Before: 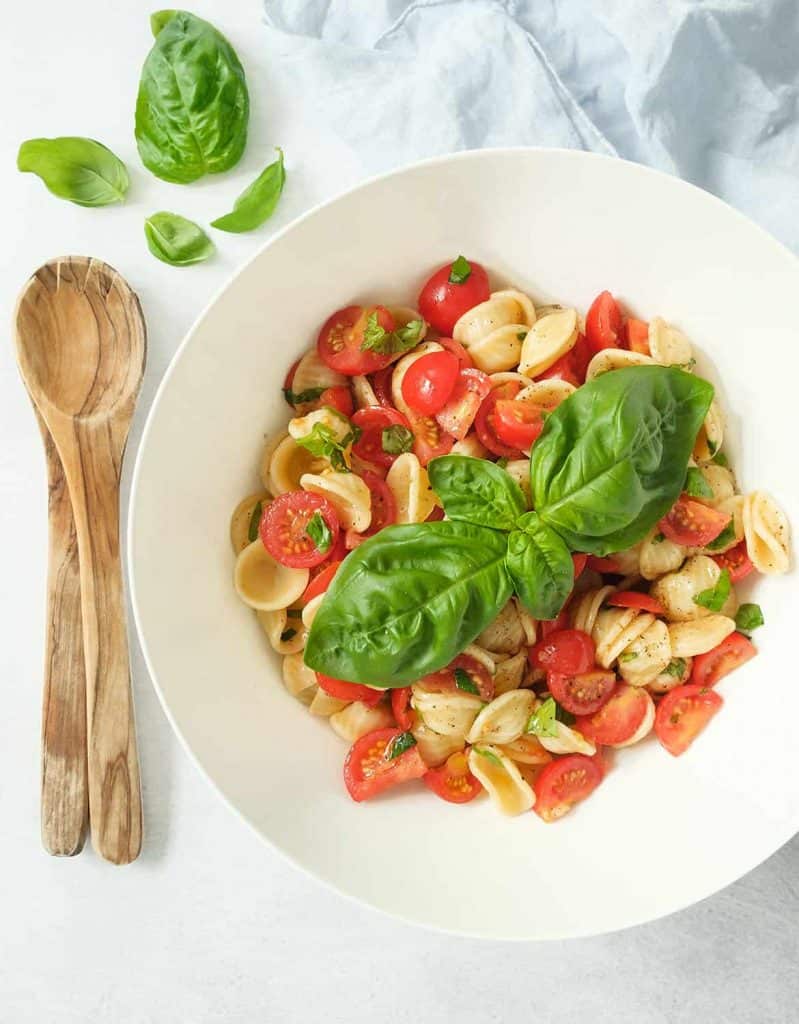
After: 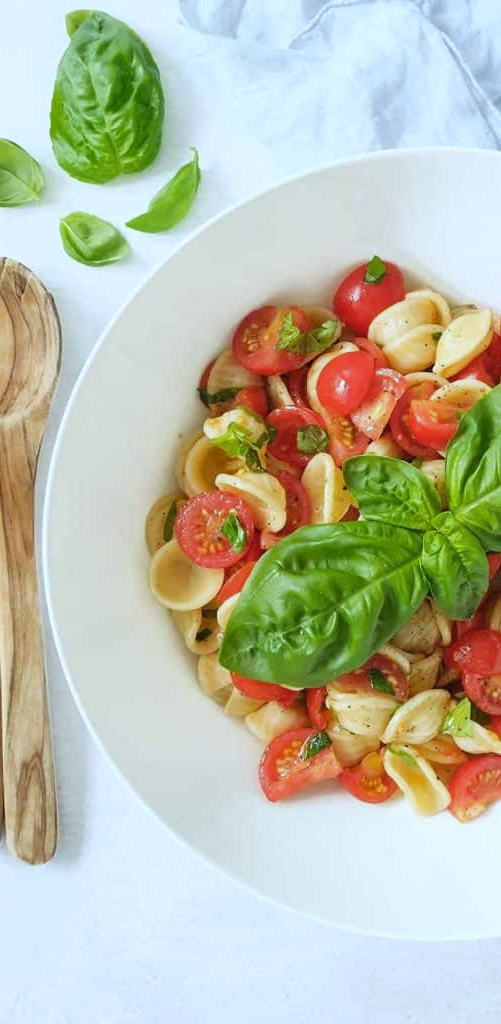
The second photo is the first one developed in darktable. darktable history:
vignetting: fall-off start 100%, brightness 0.05, saturation 0
white balance: red 0.924, blue 1.095
crop: left 10.644%, right 26.528%
